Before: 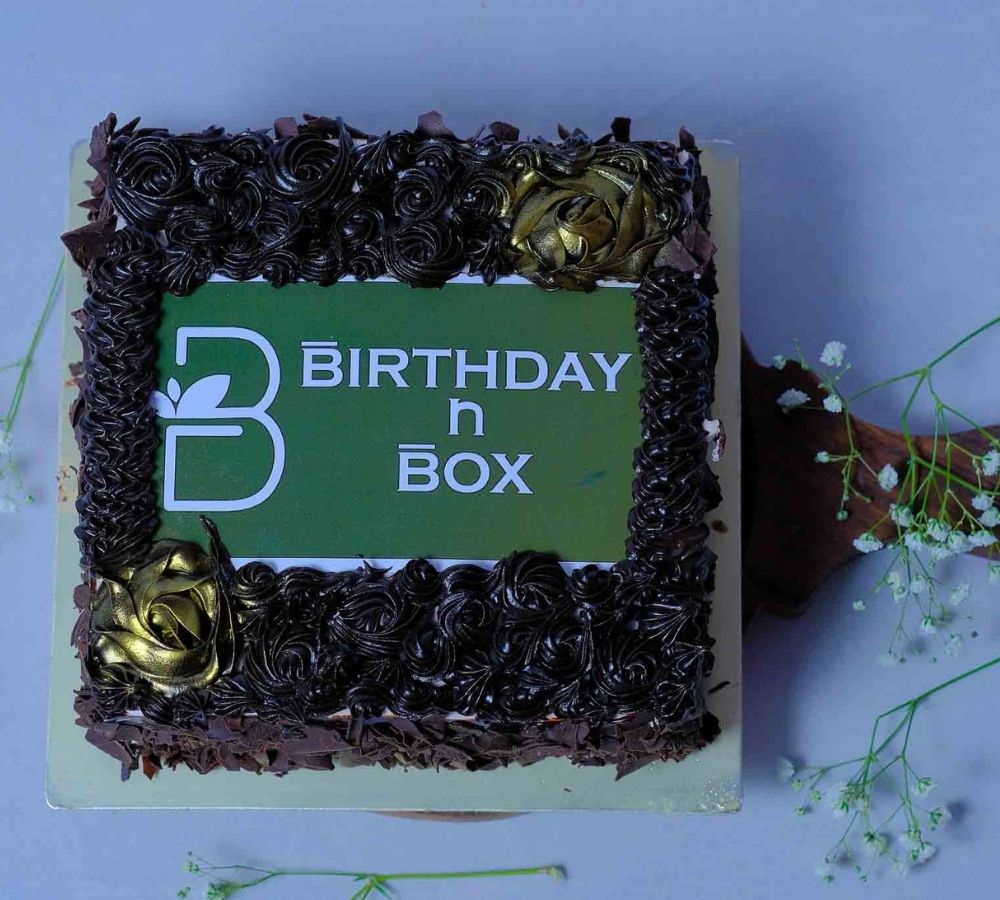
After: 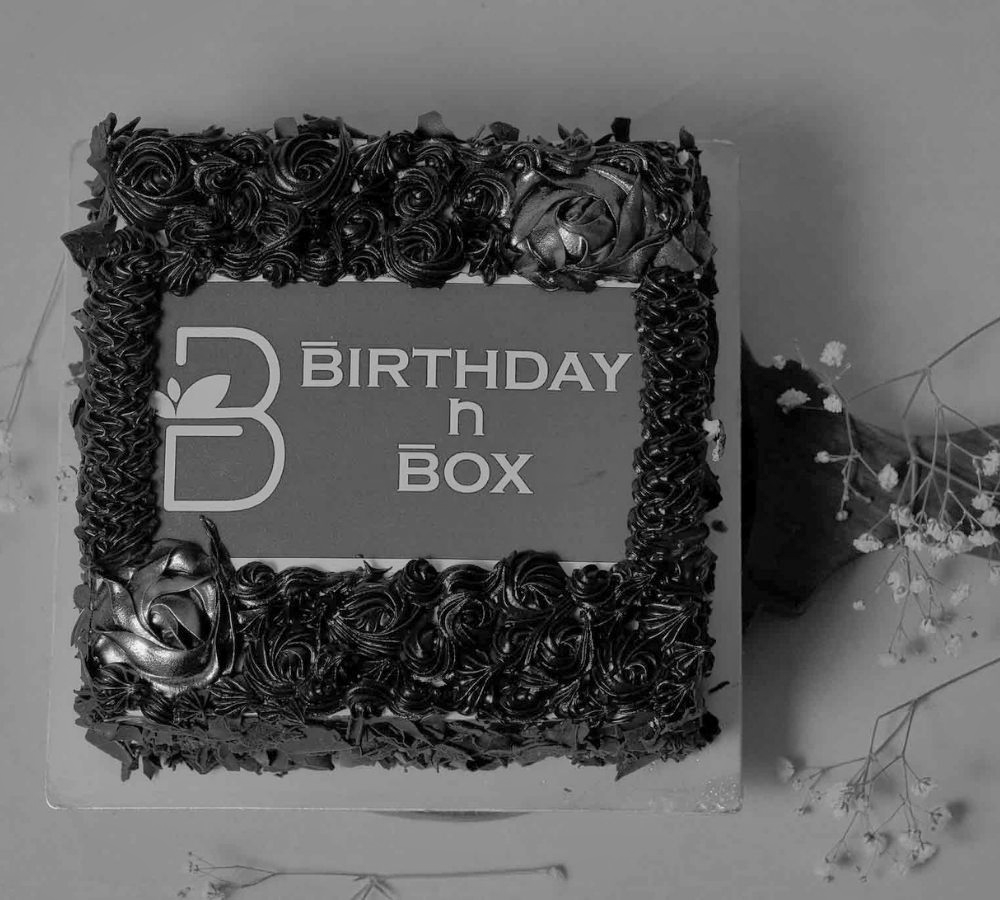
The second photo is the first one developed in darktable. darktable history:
shadows and highlights: on, module defaults
monochrome: a -35.87, b 49.73, size 1.7
